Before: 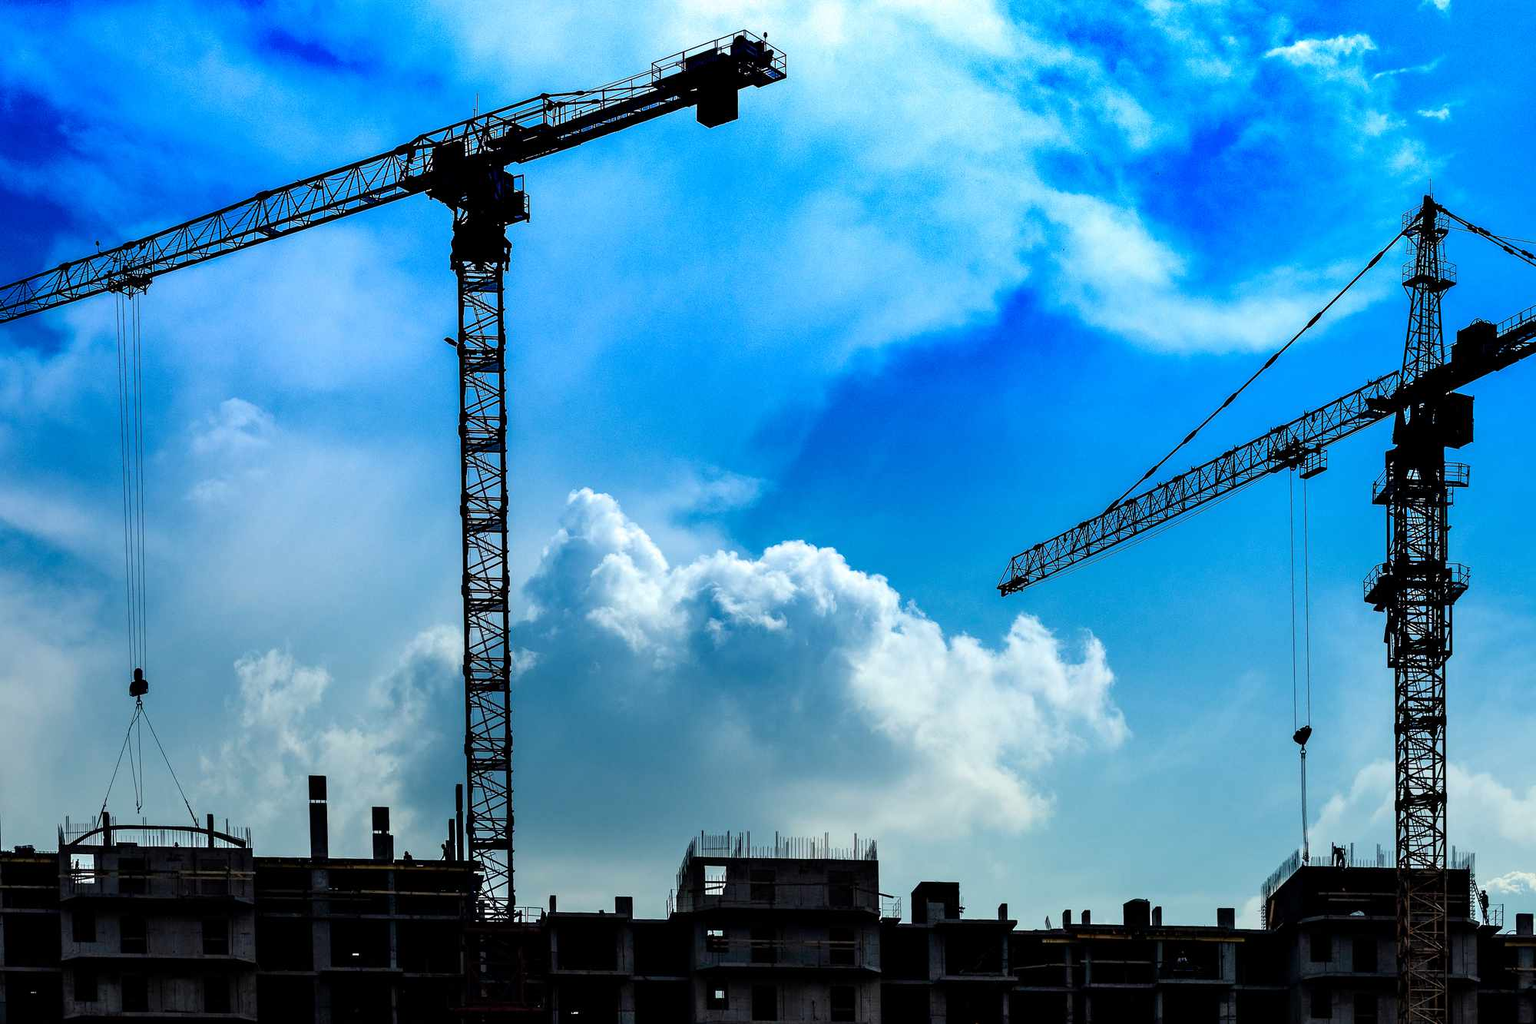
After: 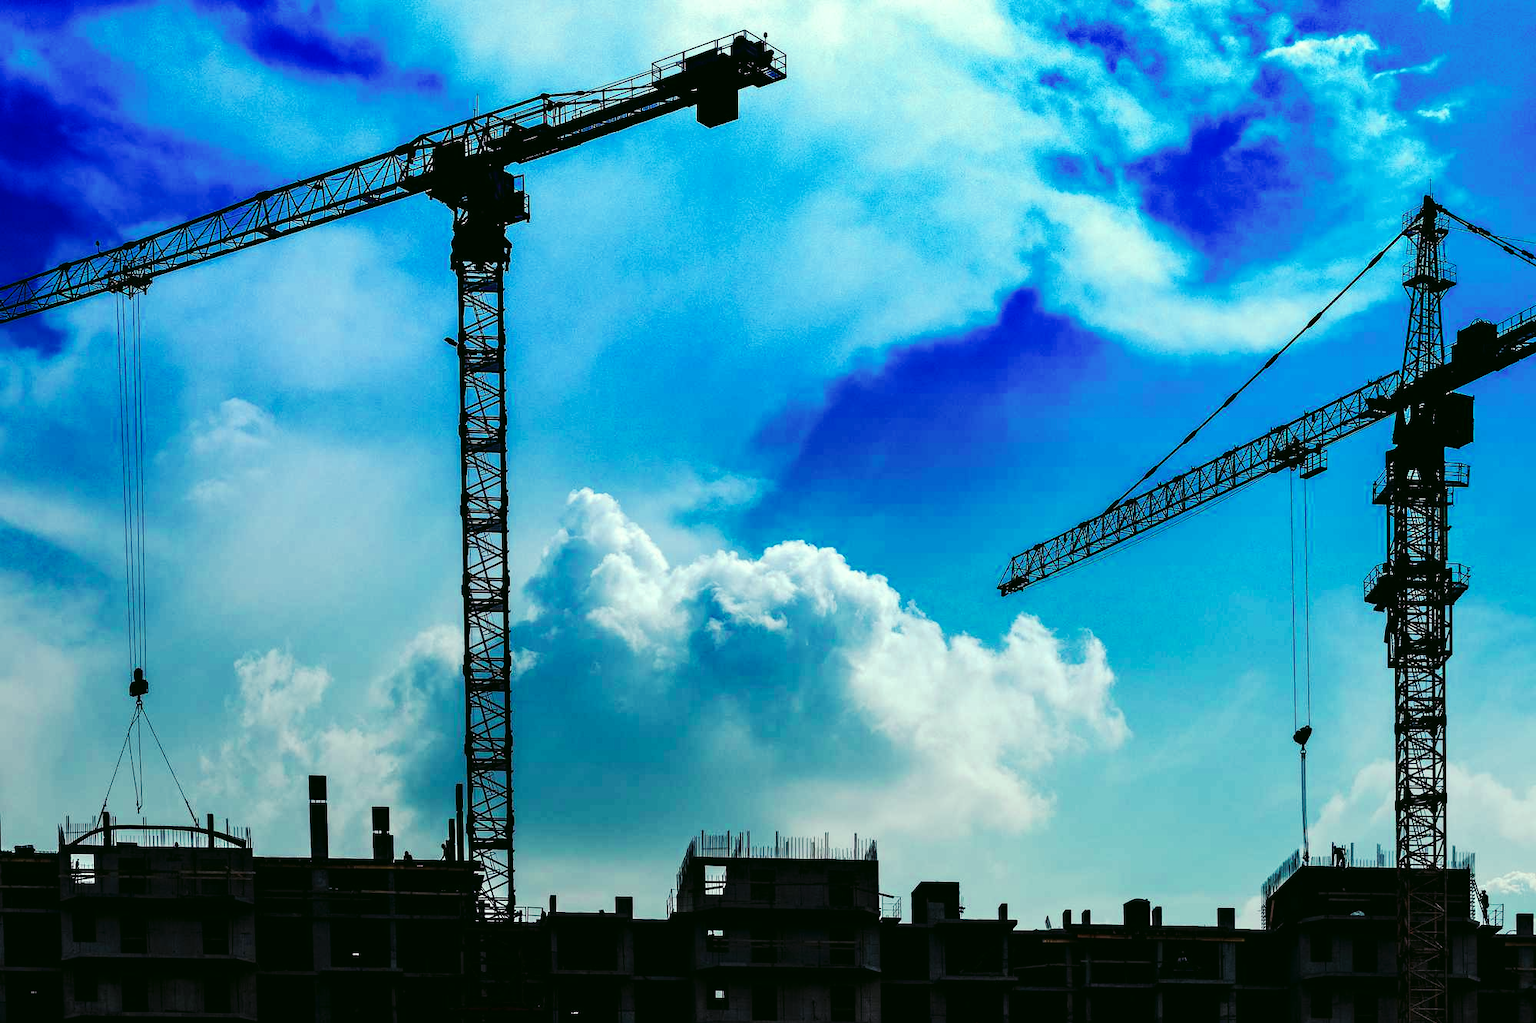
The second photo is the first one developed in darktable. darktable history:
tone curve: curves: ch0 [(0, 0) (0.003, 0.003) (0.011, 0.009) (0.025, 0.018) (0.044, 0.028) (0.069, 0.038) (0.1, 0.049) (0.136, 0.062) (0.177, 0.089) (0.224, 0.123) (0.277, 0.165) (0.335, 0.223) (0.399, 0.293) (0.468, 0.385) (0.543, 0.497) (0.623, 0.613) (0.709, 0.716) (0.801, 0.802) (0.898, 0.887) (1, 1)], preserve colors none
color look up table: target L [97.51, 98.92, 91.71, 94.96, 97.15, 92.63, 93.38, 86.35, 73.8, 80.78, 71.33, 60.03, 53, 53.45, 38.32, 23.35, 200.53, 94.42, 70.44, 73.46, 49.33, 54.89, 54.01, 51.81, 43.26, 38.65, 34.37, 13.64, 94.16, 63.63, 76.62, 45.08, 40.96, 49.19, 41.72, 36.5, 37.17, 30.47, 32.32, 22.31, 22.37, 12.13, 1.583, 93.61, 83.36, 83.59, 65.16, 57.64, 50.55], target a [-7.642, -16.01, -2.539, -29.48, -15.75, -48.75, -45.45, -62.96, 9.332, -64.23, -16.24, -37.24, -17.49, -33.14, -23.3, -1.723, 0, 0.504, 33.14, 34.39, 54.36, 51.73, 58.58, 8.478, 47.32, 40.56, 43.08, 34.93, 0.737, 34.66, 0.938, 51.74, 41.4, 3.373, 17.1, 32.68, 44.82, 47.59, -0.264, 43.94, 12.09, 40.23, 7.244, -20.7, -38.2, -48.89, -7.662, -24.72, -7.844], target b [44.31, 64.72, 71.82, 4.493, 82.28, 27.12, 66.16, 67.44, 55.58, 36.02, 32.92, 24.68, 35.73, 34.91, 15.35, 29.86, 0, 13.81, 2.694, 44.85, -12.22, 13.86, 44.79, 26.01, 43.35, 45.46, 16.9, 17.01, -3.432, -38.48, -0.259, -32.33, -71.61, -17.55, -52.71, -15.51, 0.538, -45.8, -0.861, -59.3, -36.31, -37.35, -9.254, -3.725, 5.877, -12.6, -41.97, -1.82, -27.06], num patches 49
